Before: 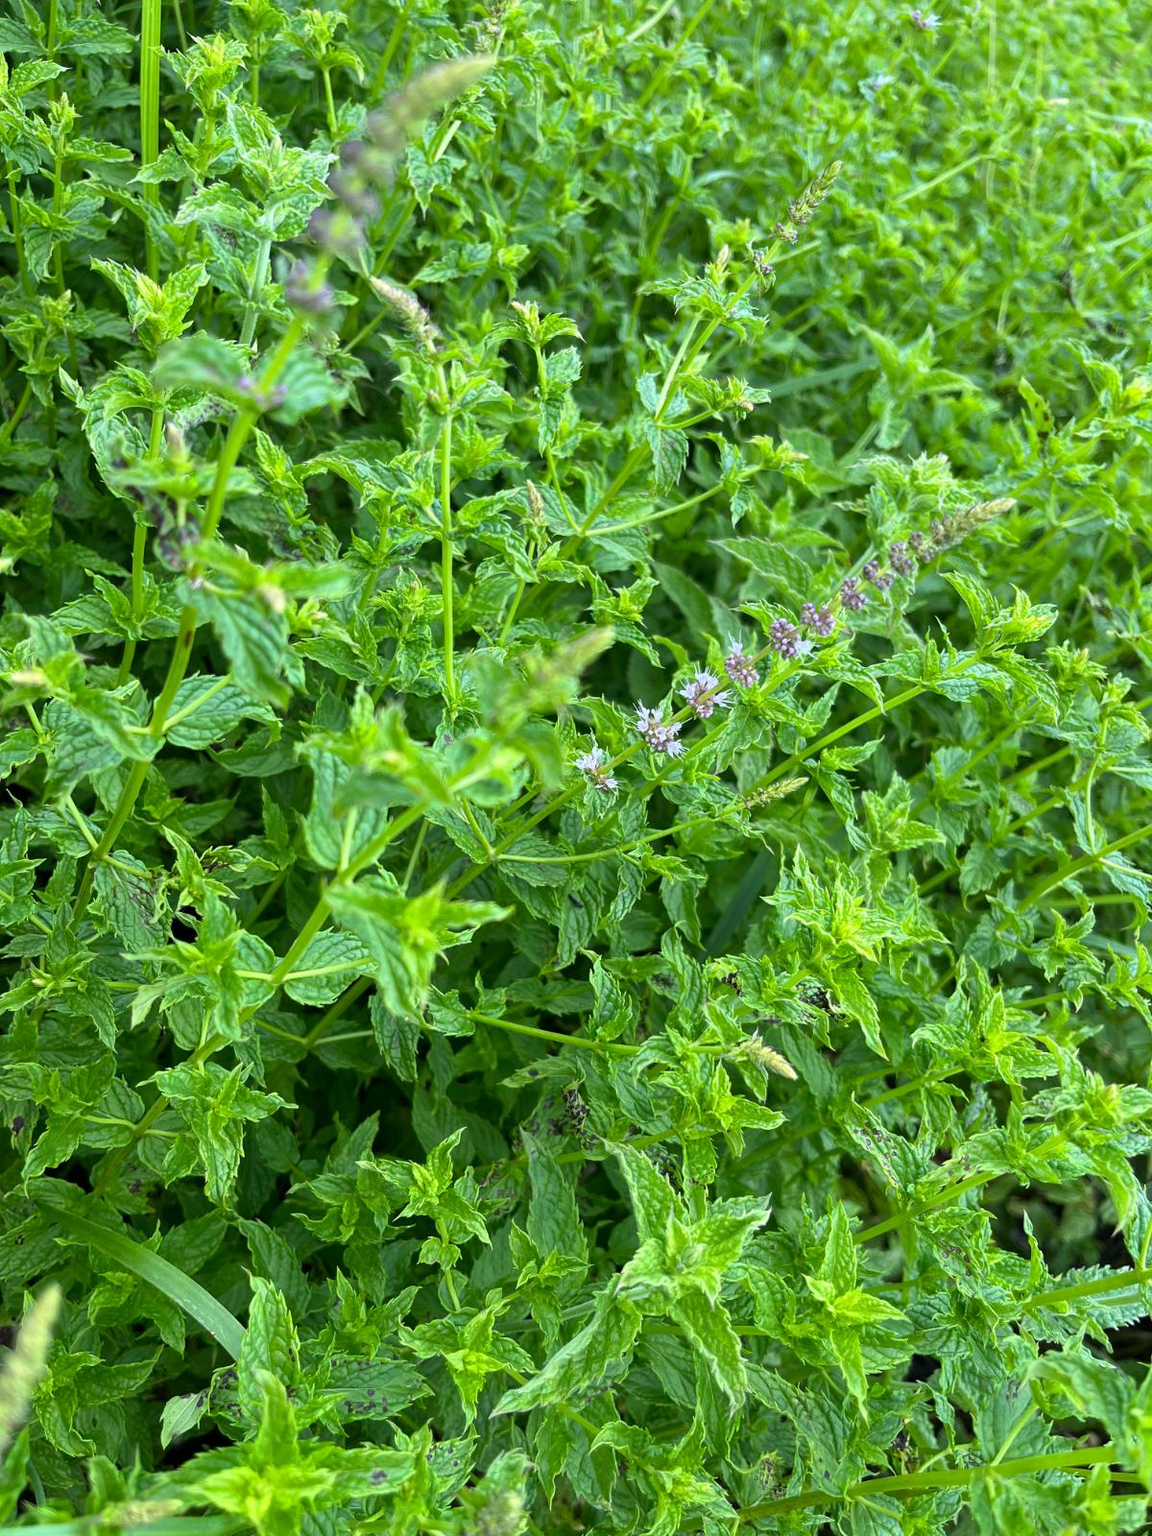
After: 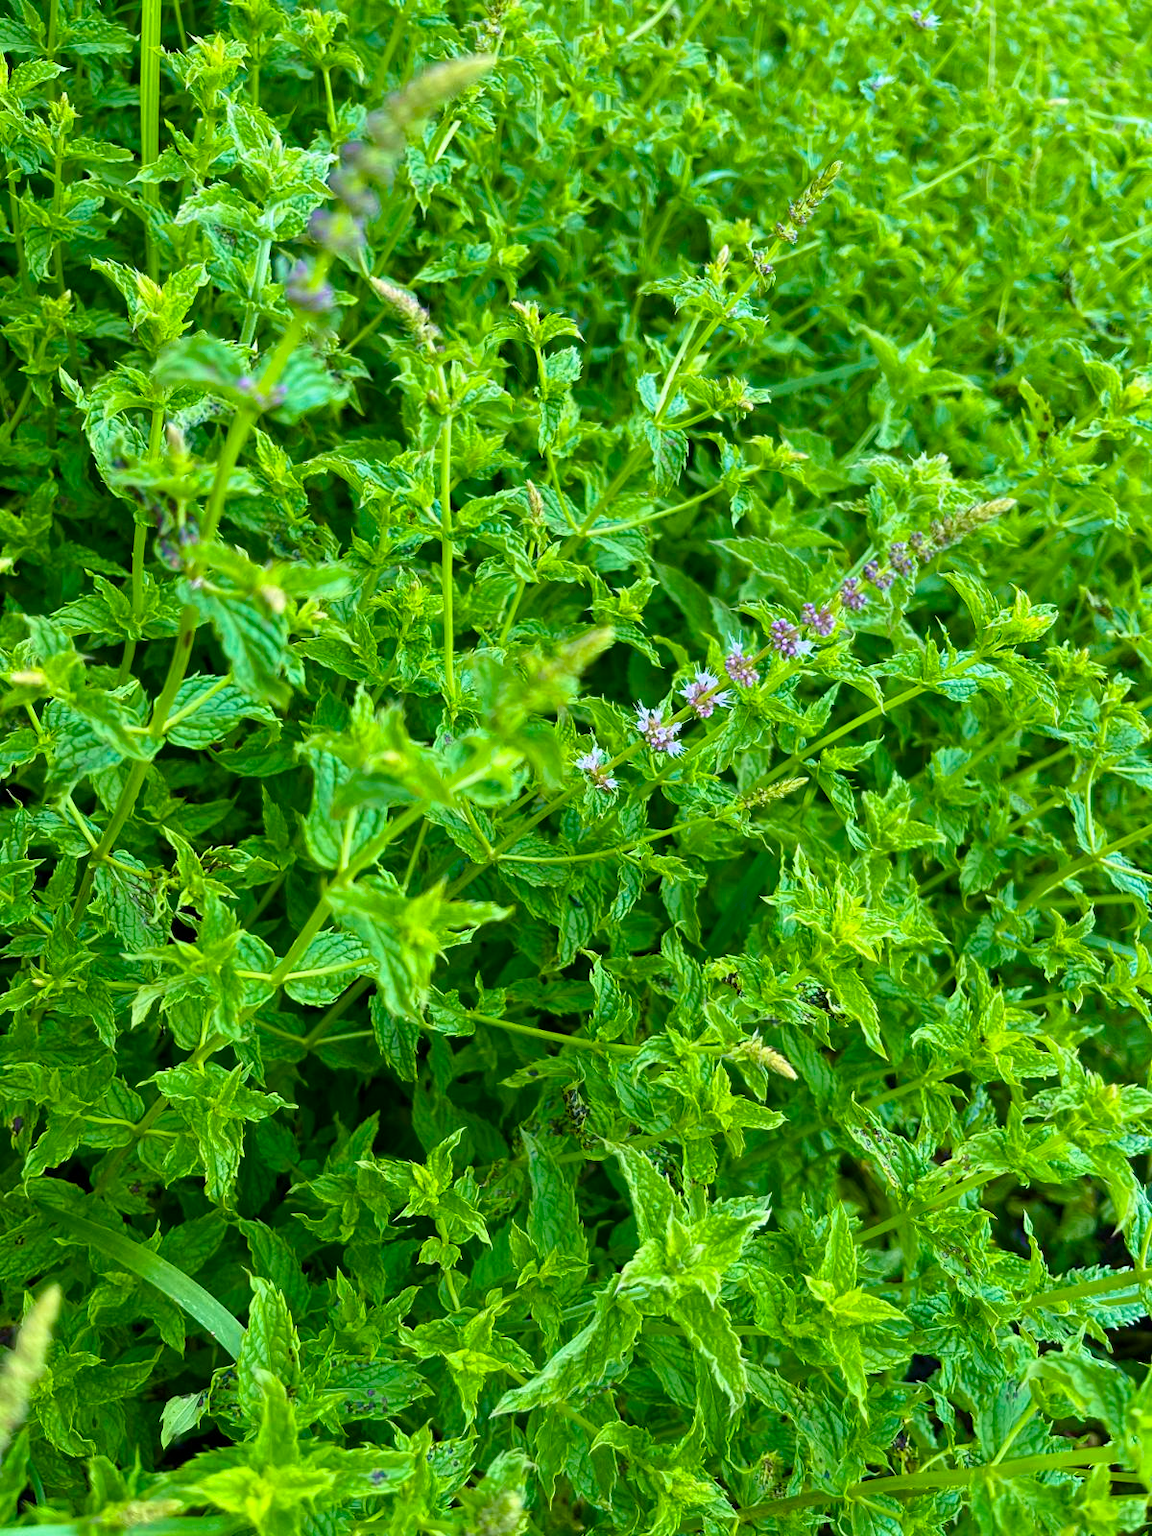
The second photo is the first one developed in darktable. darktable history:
color balance rgb: shadows lift › chroma 1.035%, shadows lift › hue 241.38°, perceptual saturation grading › global saturation 20%, perceptual saturation grading › highlights -25.5%, perceptual saturation grading › shadows 50.189%, global vibrance 43.21%
velvia: on, module defaults
